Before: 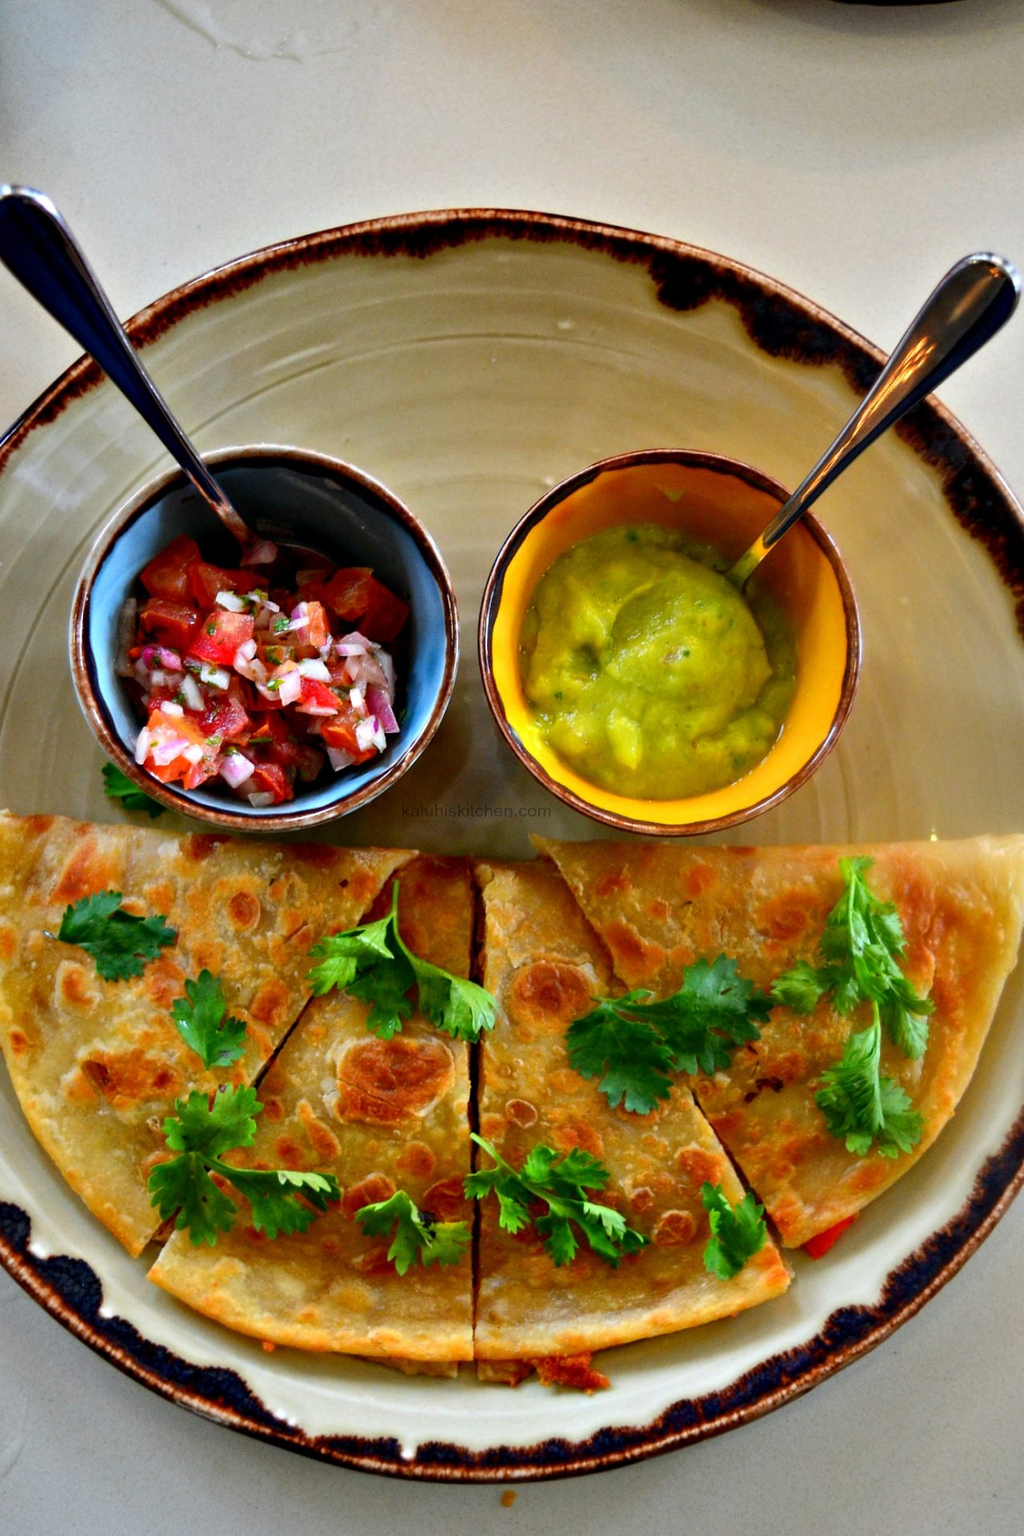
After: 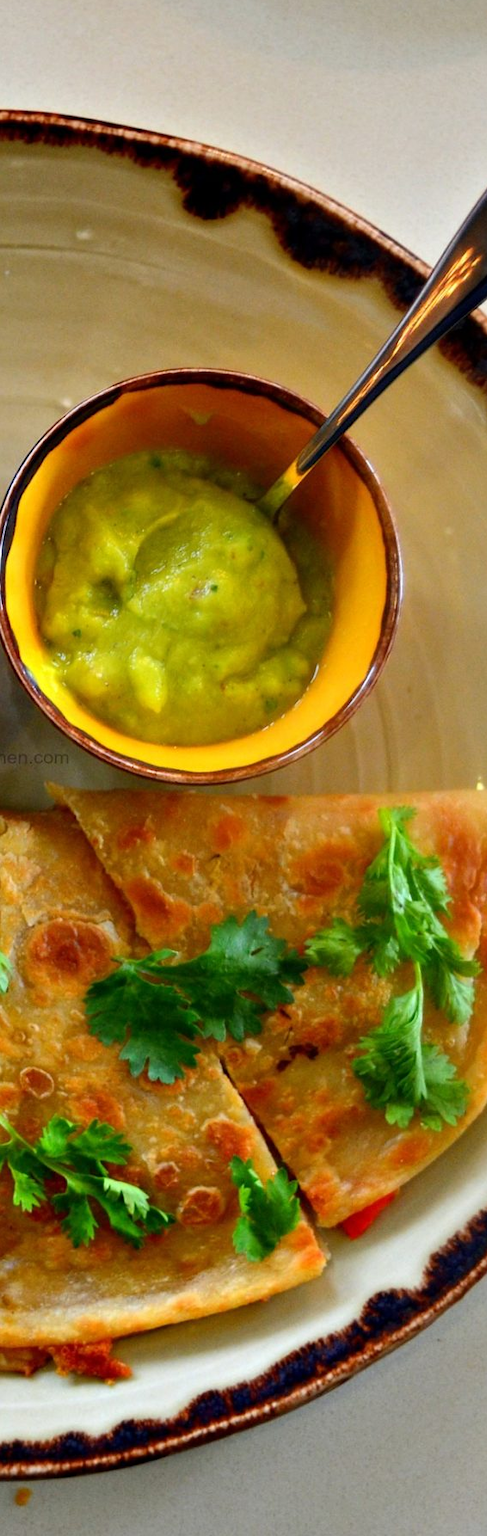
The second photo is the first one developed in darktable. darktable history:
crop: left 47.616%, top 6.952%, right 8.037%
